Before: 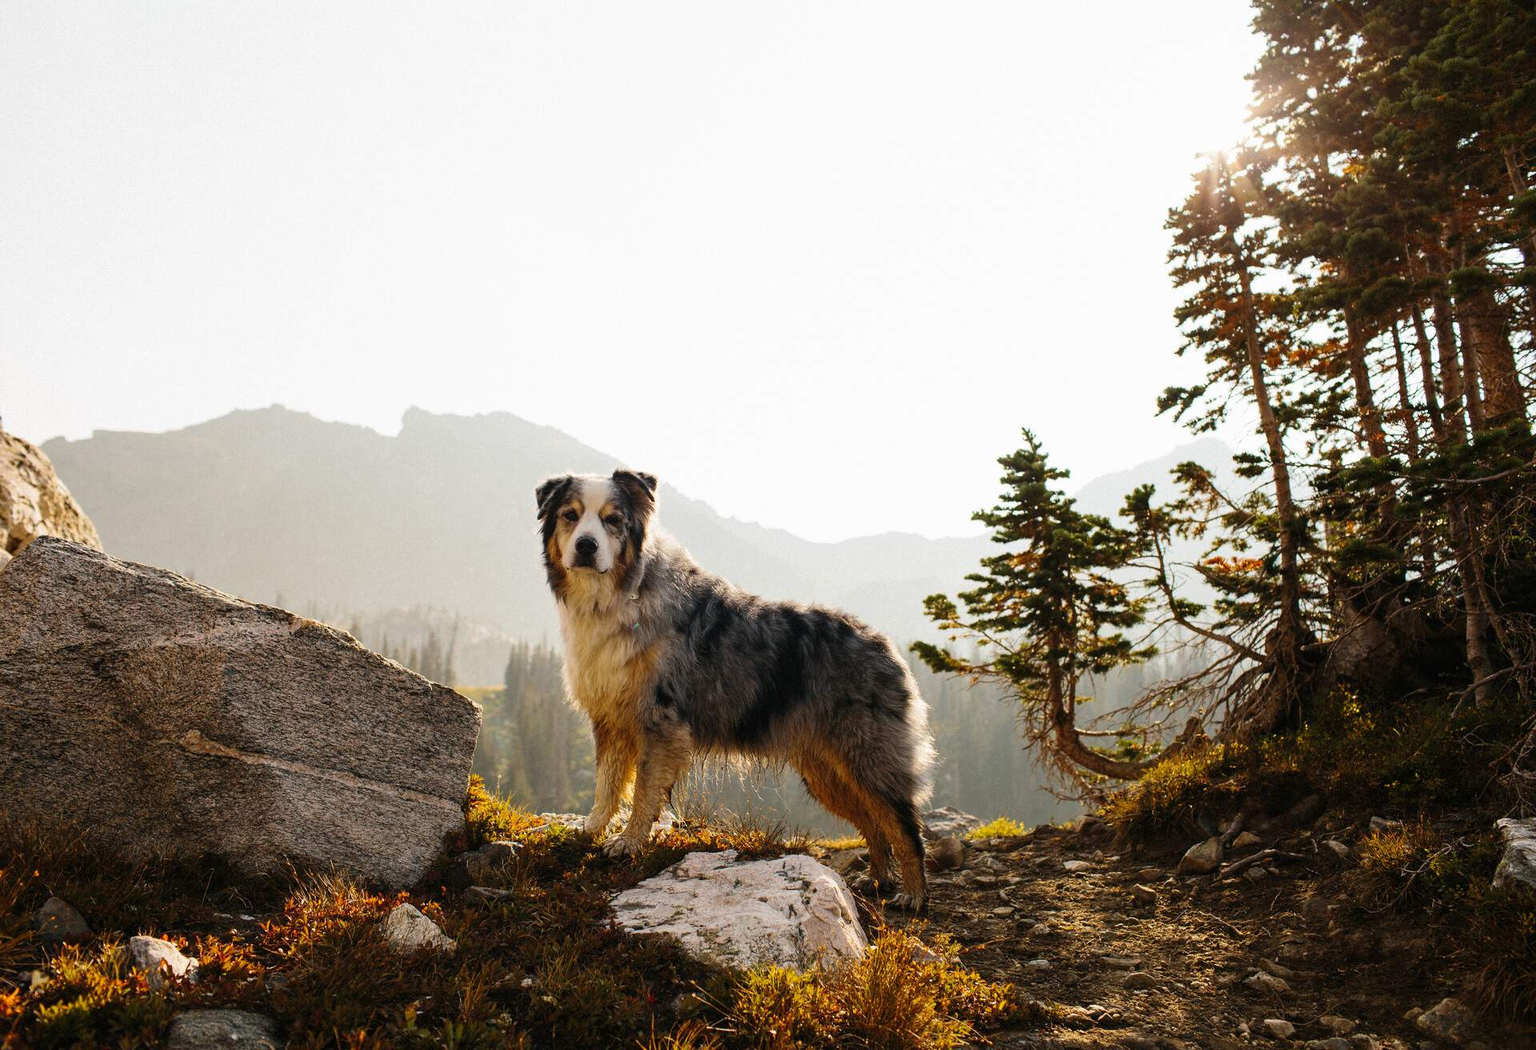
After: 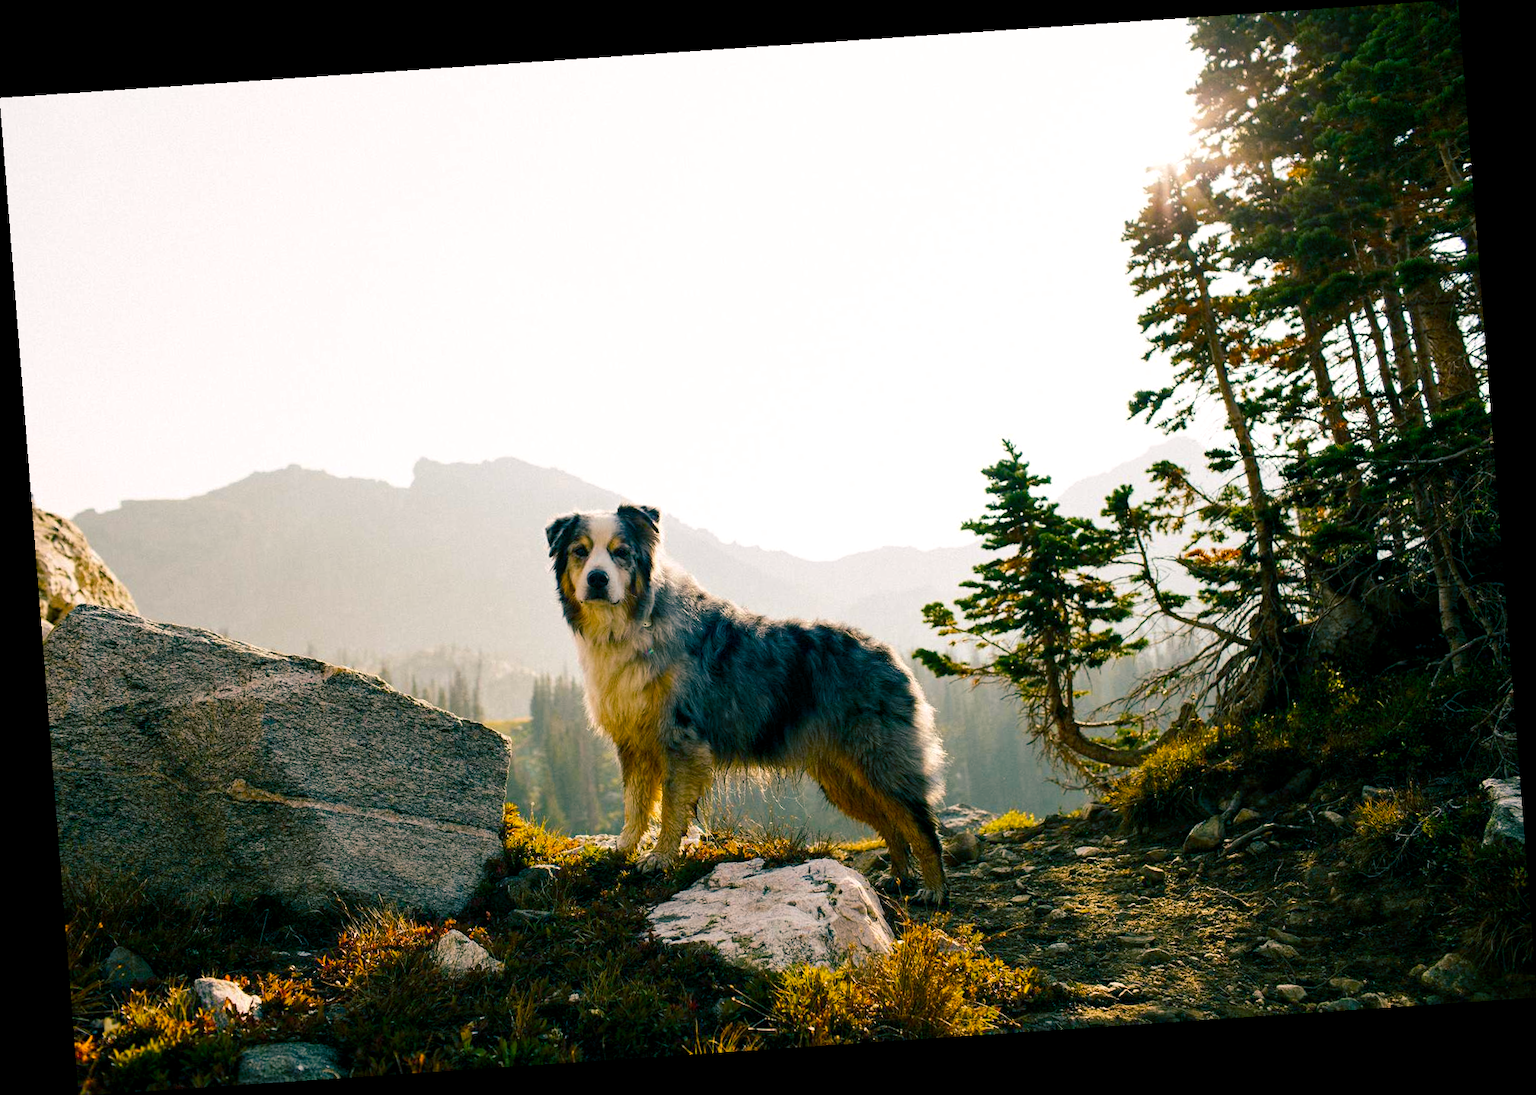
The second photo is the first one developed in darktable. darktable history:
rotate and perspective: rotation -4.2°, shear 0.006, automatic cropping off
color balance rgb: shadows lift › luminance -28.76%, shadows lift › chroma 10%, shadows lift › hue 230°, power › chroma 0.5%, power › hue 215°, highlights gain › luminance 7.14%, highlights gain › chroma 1%, highlights gain › hue 50°, global offset › luminance -0.29%, global offset › hue 260°, perceptual saturation grading › global saturation 20%, perceptual saturation grading › highlights -13.92%, perceptual saturation grading › shadows 50%
